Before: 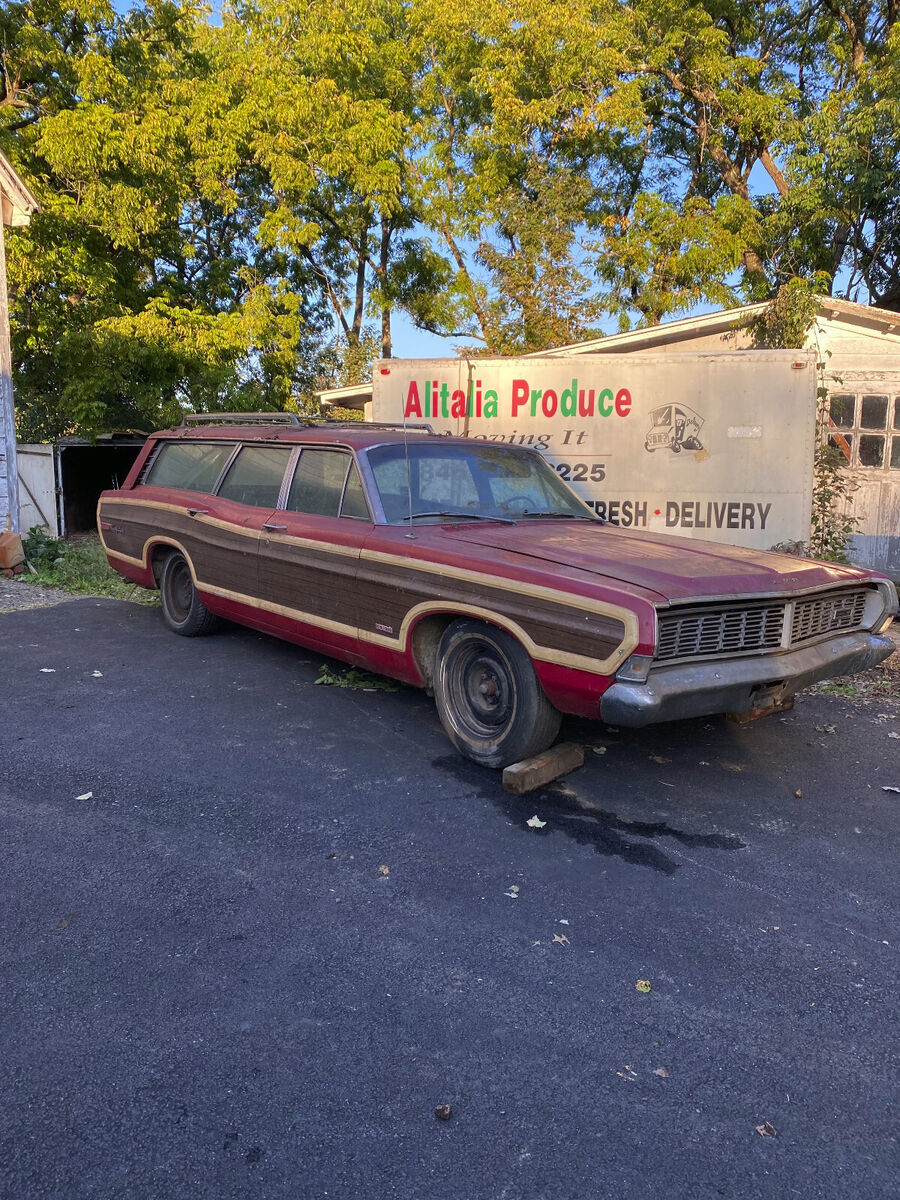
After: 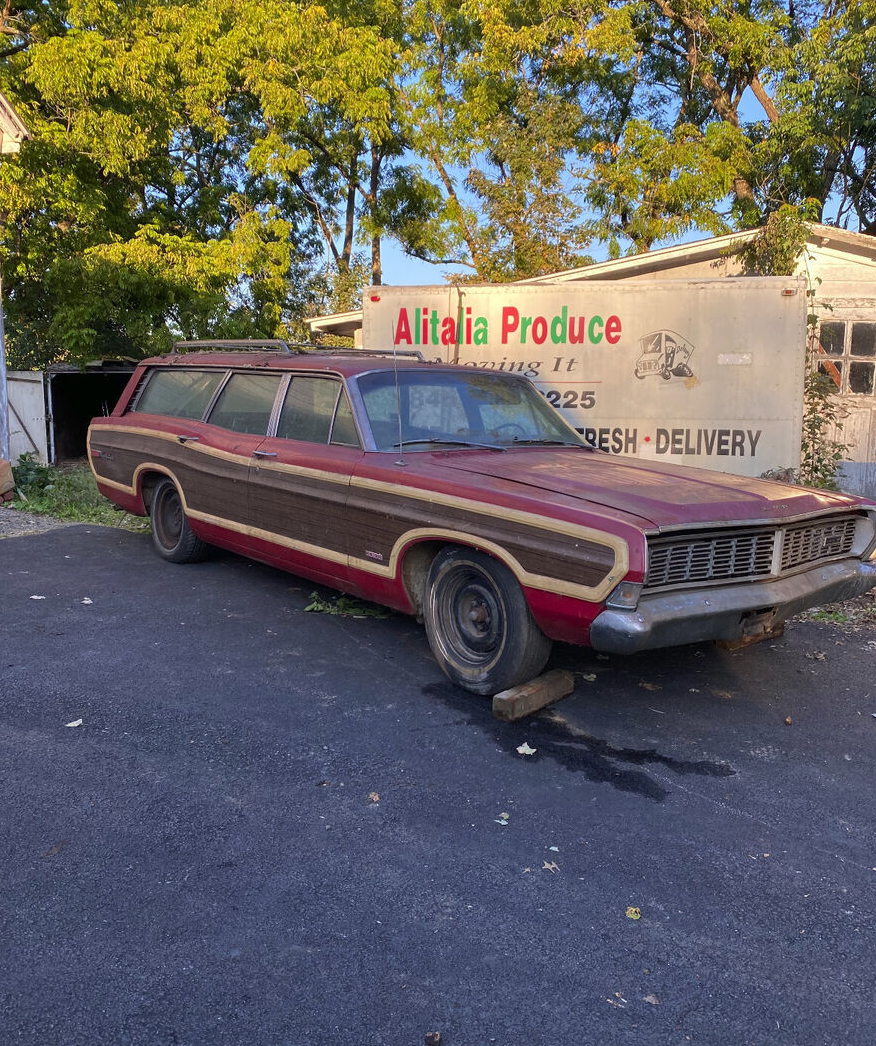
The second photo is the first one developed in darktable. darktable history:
crop: left 1.141%, top 6.166%, right 1.471%, bottom 6.662%
